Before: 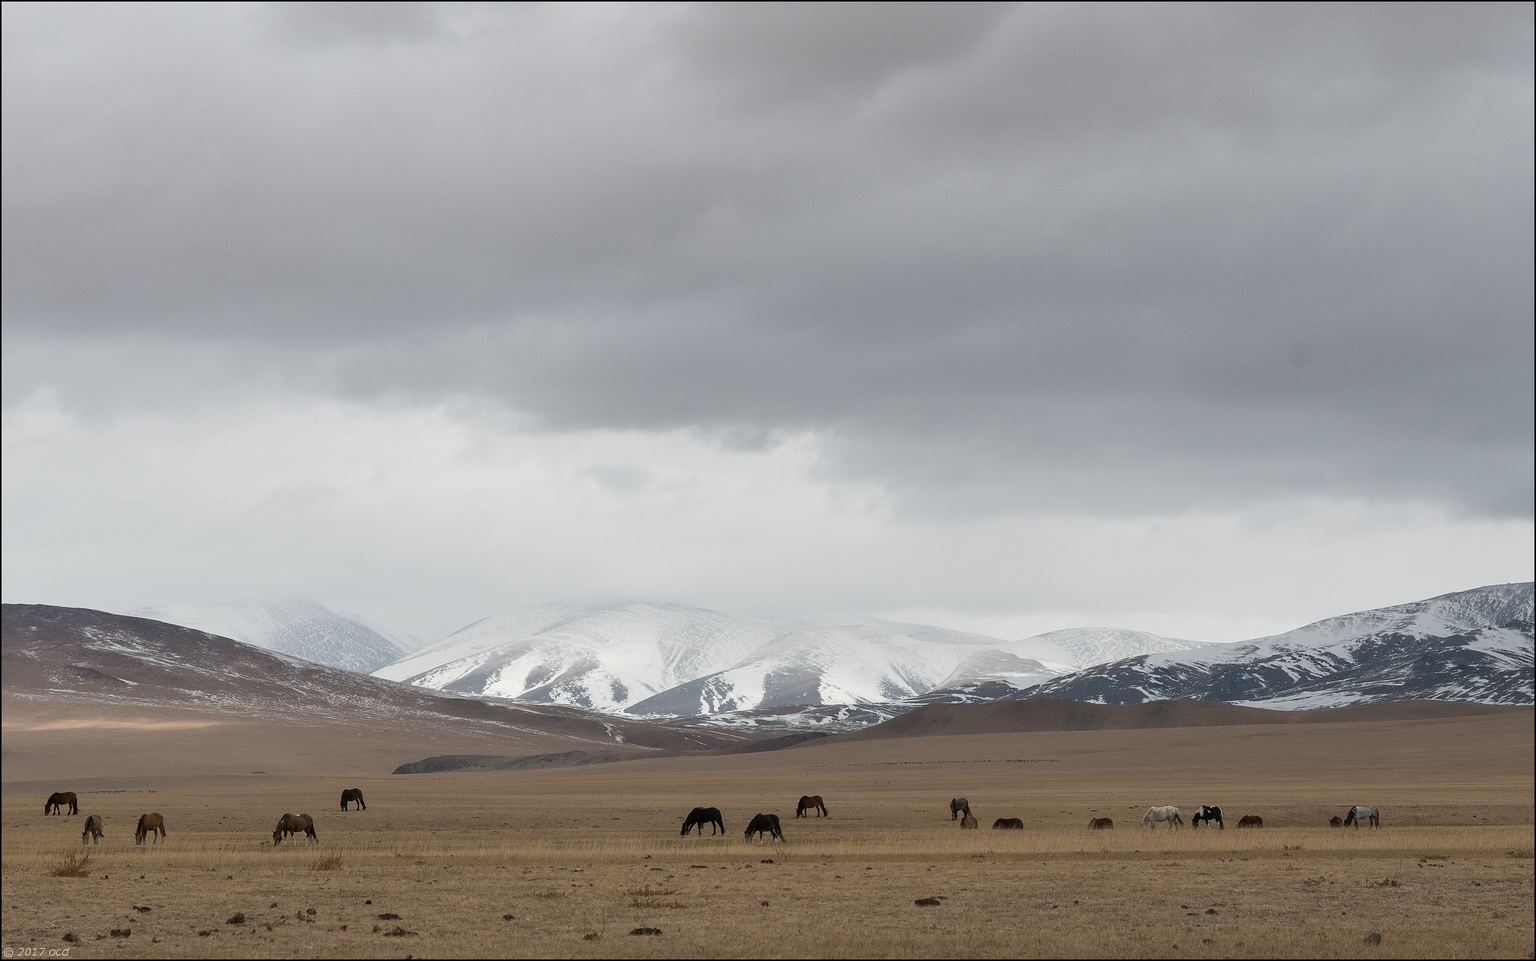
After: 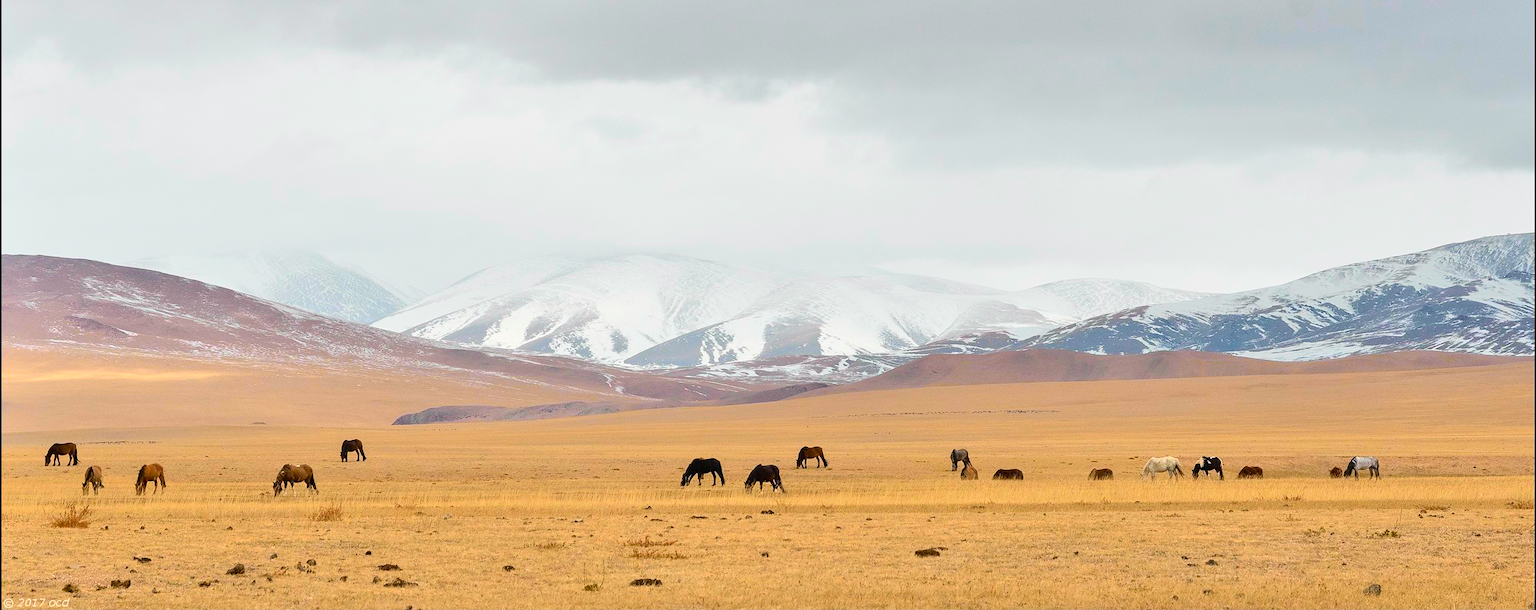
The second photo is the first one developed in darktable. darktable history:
tone curve: curves: ch0 [(0, 0.014) (0.12, 0.096) (0.386, 0.49) (0.54, 0.684) (0.751, 0.855) (0.89, 0.943) (0.998, 0.989)]; ch1 [(0, 0) (0.133, 0.099) (0.437, 0.41) (0.5, 0.5) (0.517, 0.536) (0.548, 0.575) (0.582, 0.631) (0.627, 0.688) (0.836, 0.868) (1, 1)]; ch2 [(0, 0) (0.374, 0.341) (0.456, 0.443) (0.478, 0.49) (0.501, 0.5) (0.528, 0.538) (0.55, 0.6) (0.572, 0.63) (0.702, 0.765) (1, 1)], color space Lab, independent channels, preserve colors none
color balance rgb: perceptual saturation grading › global saturation 30%, global vibrance 20%
tone equalizer: -7 EV 0.15 EV, -6 EV 0.6 EV, -5 EV 1.15 EV, -4 EV 1.33 EV, -3 EV 1.15 EV, -2 EV 0.6 EV, -1 EV 0.15 EV, mask exposure compensation -0.5 EV
crop and rotate: top 36.435%
